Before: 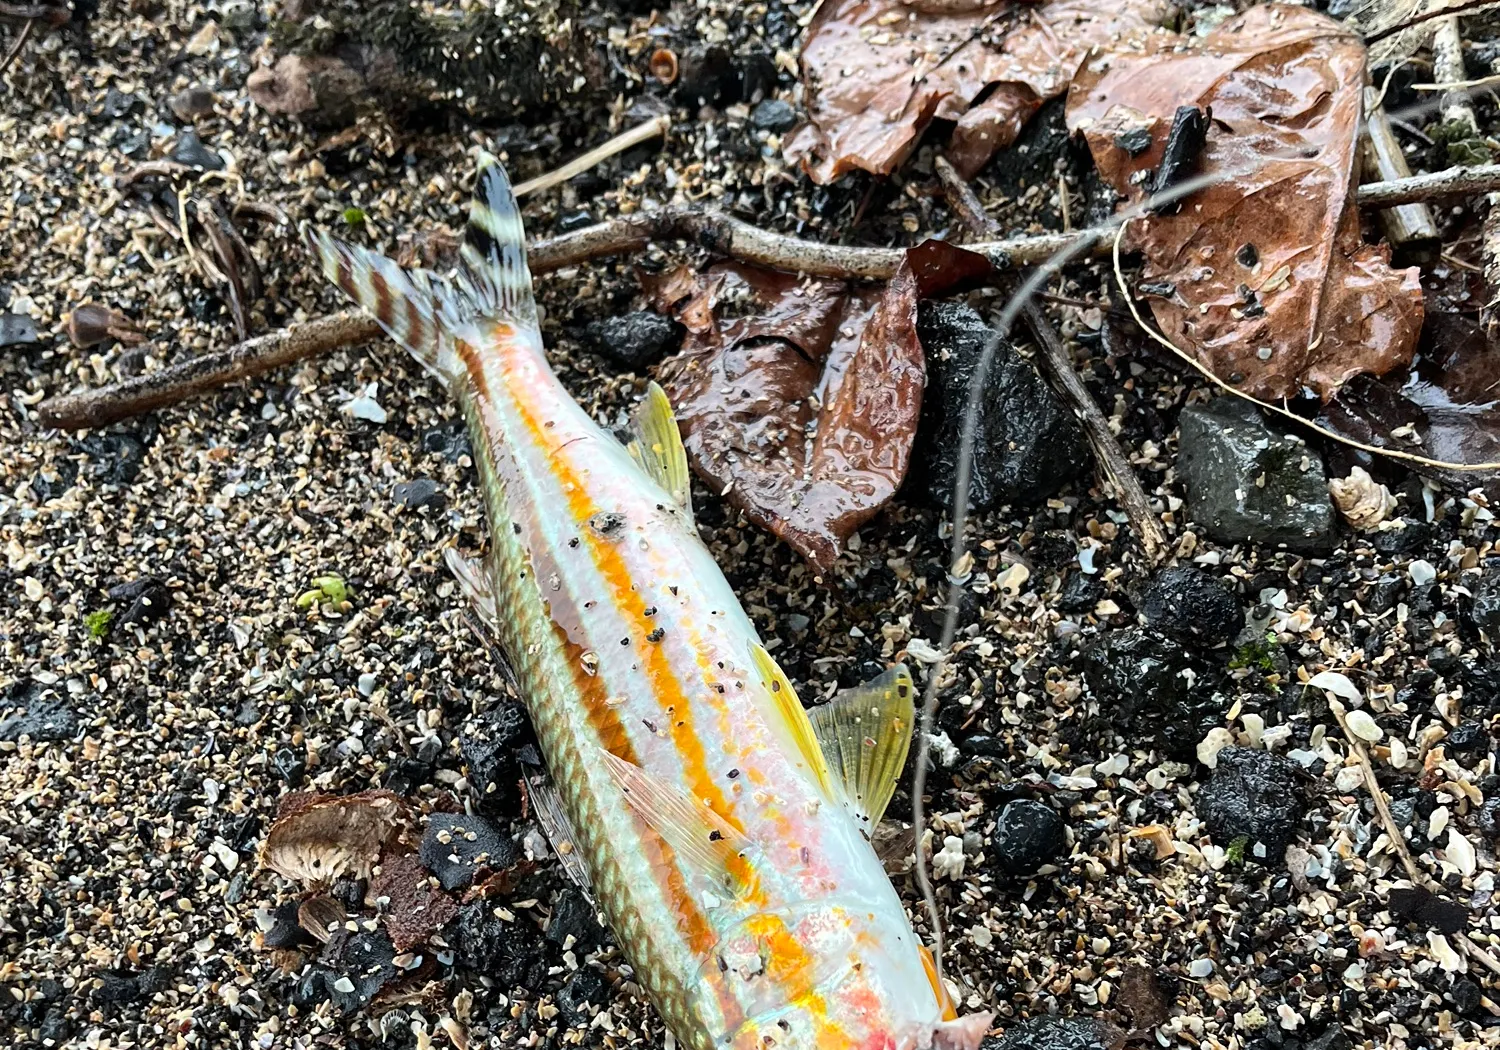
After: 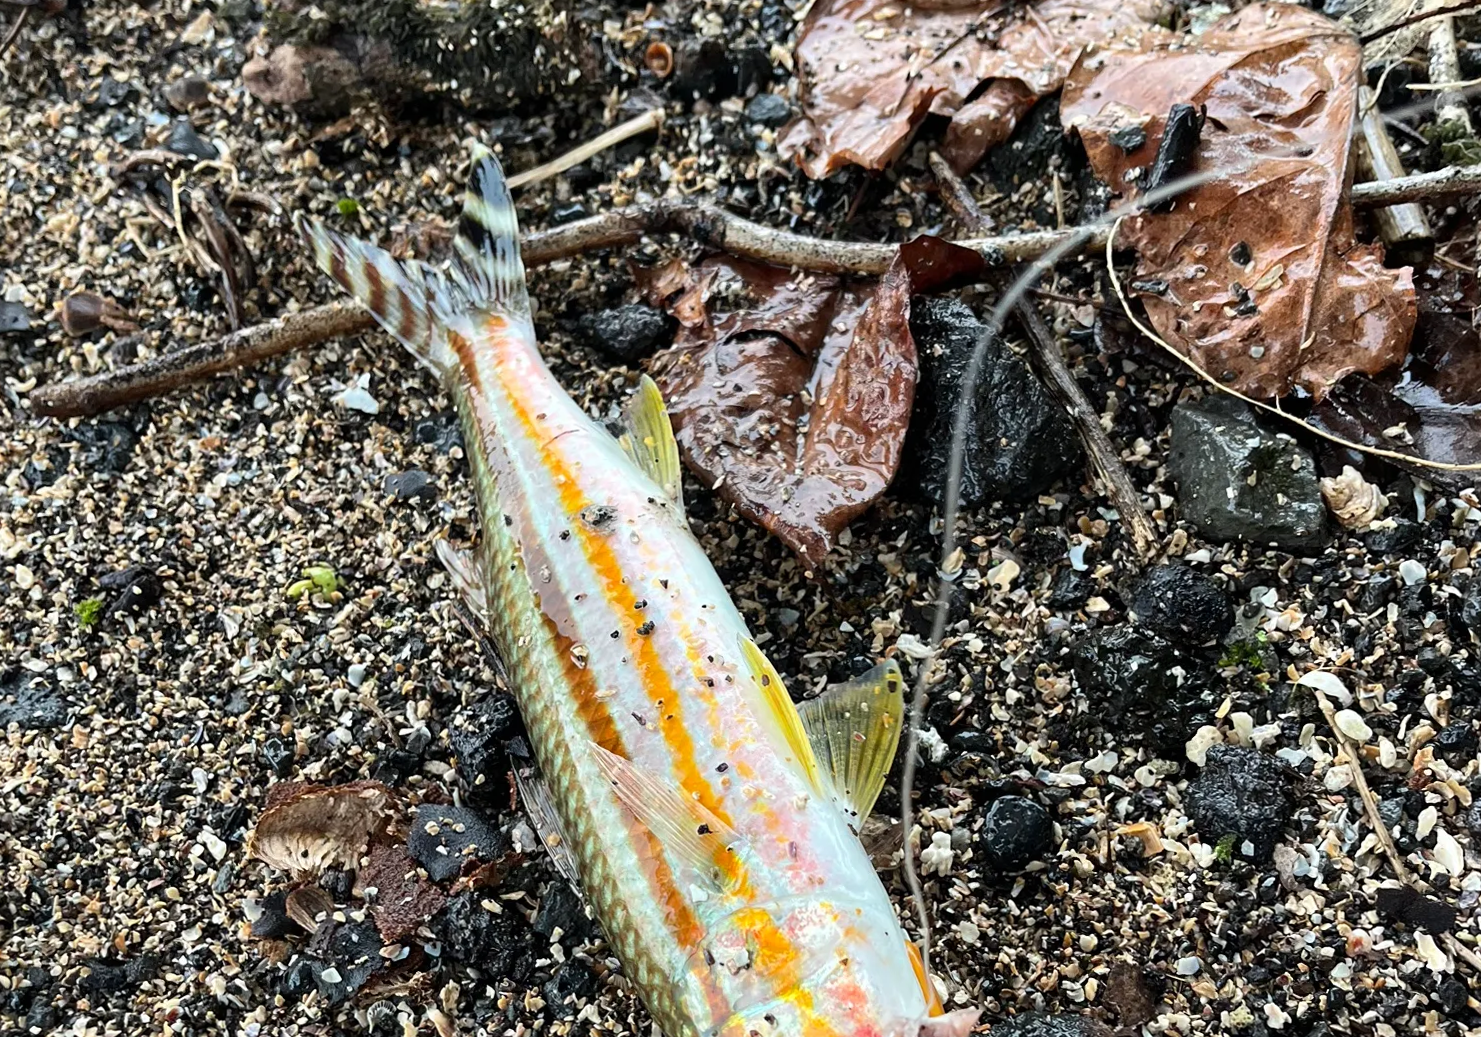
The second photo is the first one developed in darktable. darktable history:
crop and rotate: angle -0.5°
